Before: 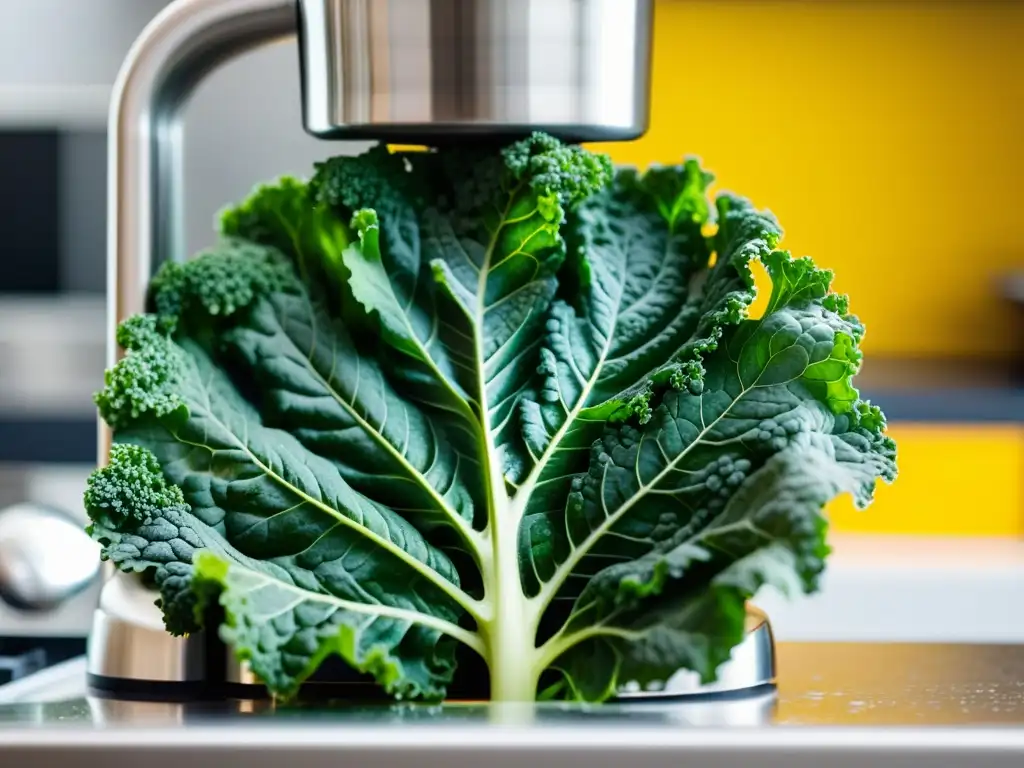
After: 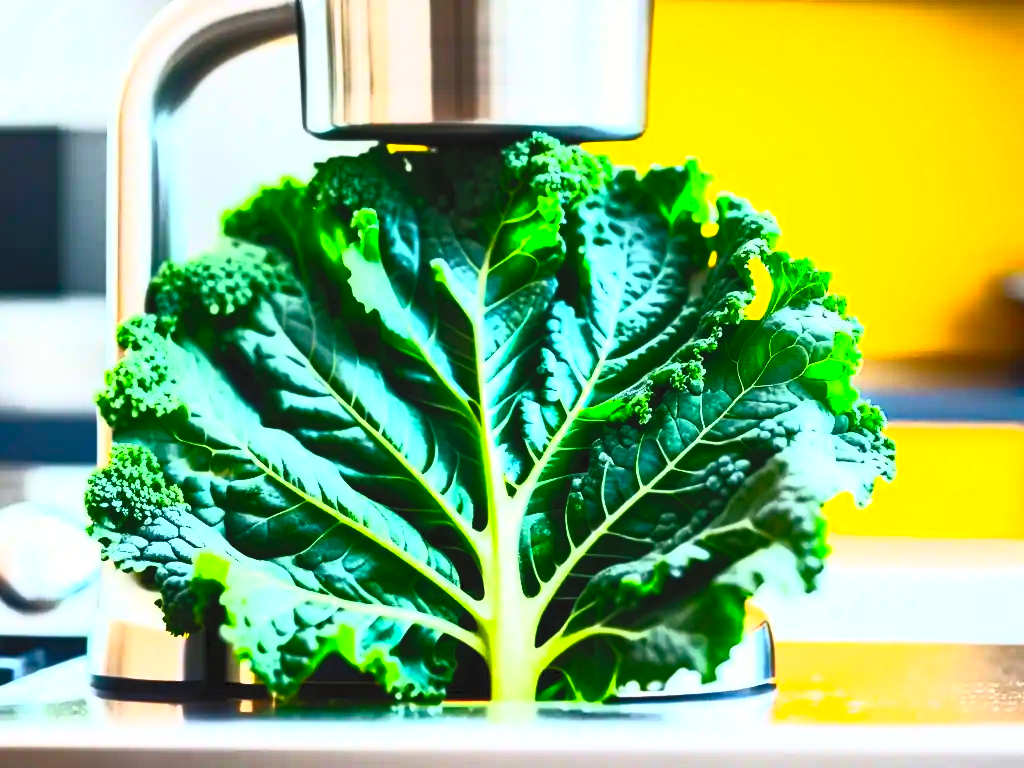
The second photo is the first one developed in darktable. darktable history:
contrast brightness saturation: contrast 1, brightness 1, saturation 1
